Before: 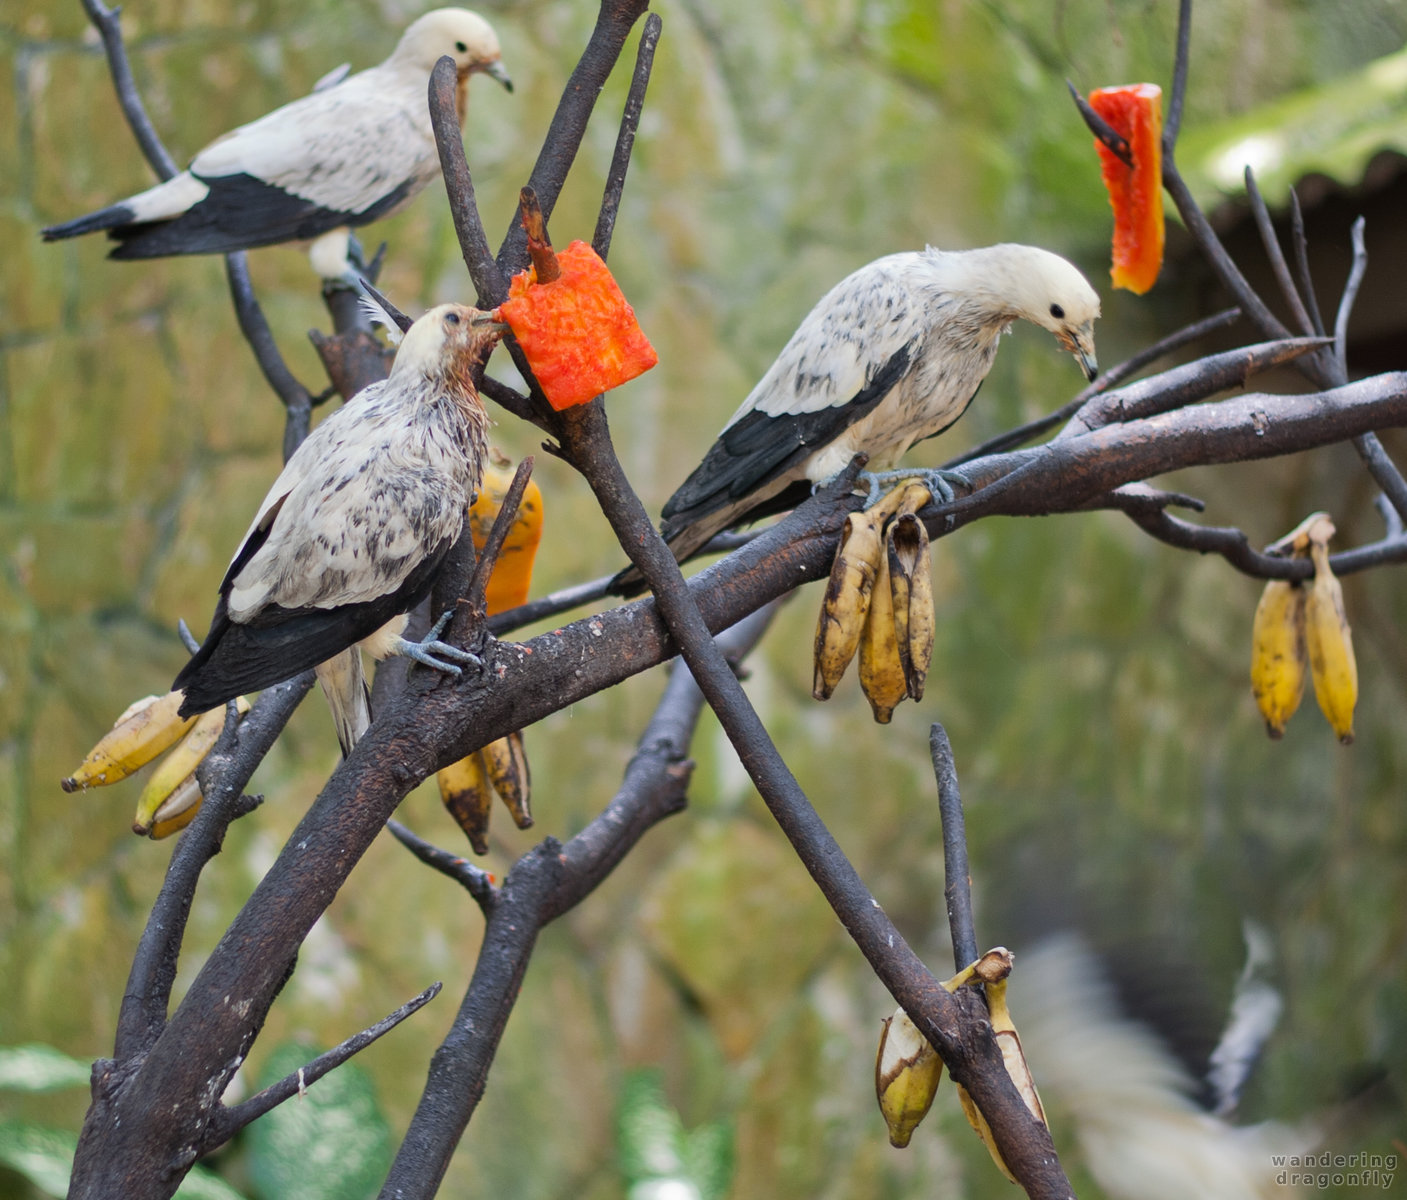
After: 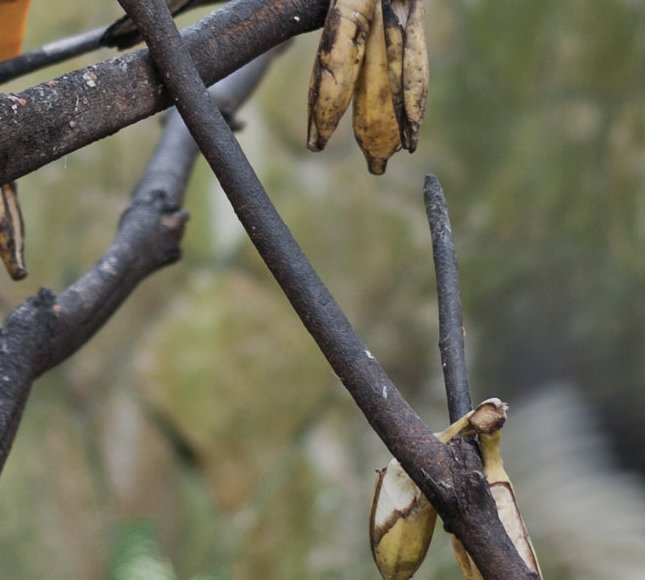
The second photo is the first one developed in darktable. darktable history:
crop: left 35.976%, top 45.819%, right 18.162%, bottom 5.807%
base curve: curves: ch0 [(0, 0) (0.74, 0.67) (1, 1)]
contrast brightness saturation: contrast 0.1, saturation -0.3
